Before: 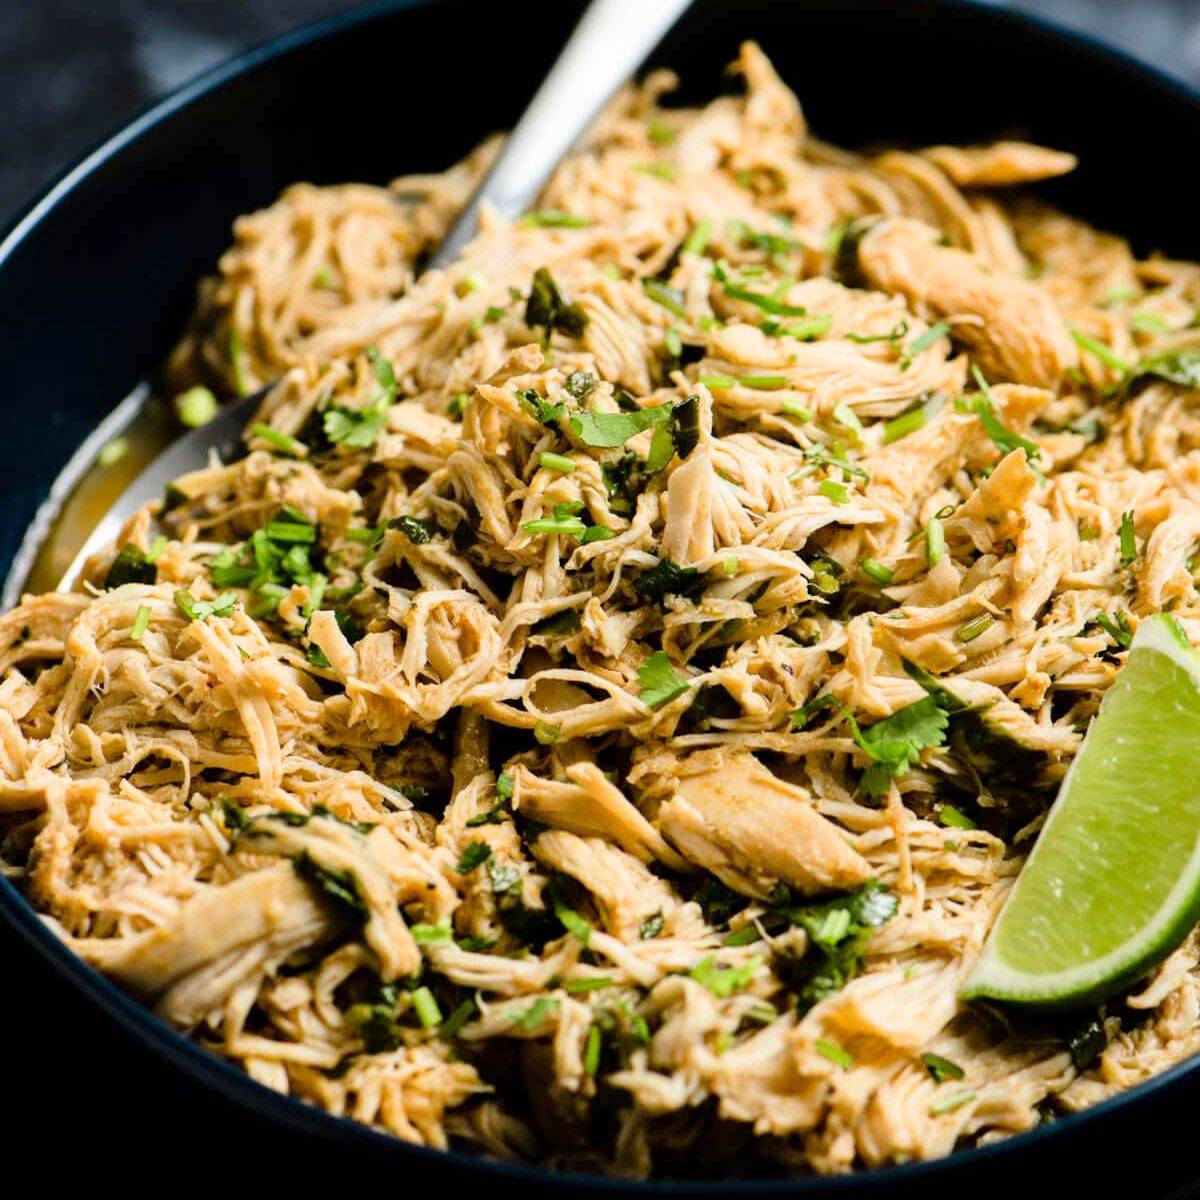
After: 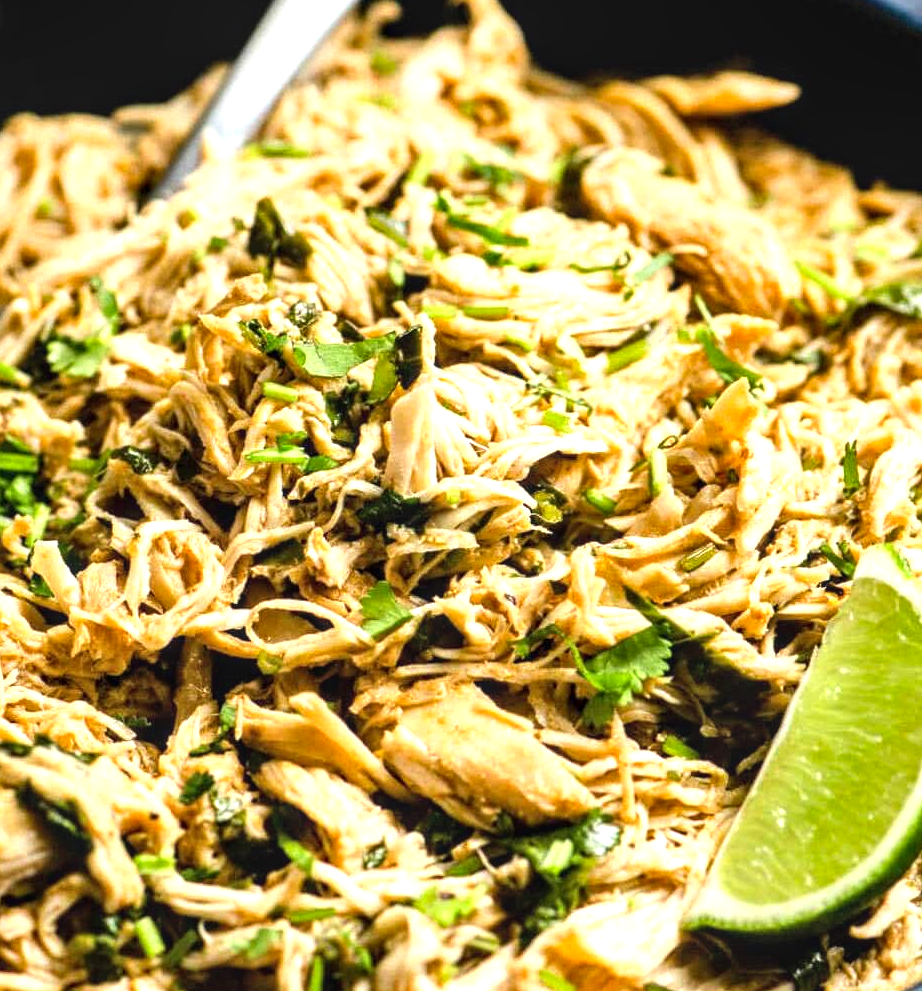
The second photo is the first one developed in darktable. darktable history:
local contrast: on, module defaults
shadows and highlights: radius 126.14, shadows 30.46, highlights -30.72, shadows color adjustment 99.17%, highlights color adjustment 0.284%, low approximation 0.01, soften with gaussian
crop: left 23.09%, top 5.859%, bottom 11.552%
exposure: black level correction 0, exposure 0.691 EV, compensate exposure bias true, compensate highlight preservation false
base curve: curves: ch0 [(0, 0) (0.303, 0.277) (1, 1)], preserve colors none
